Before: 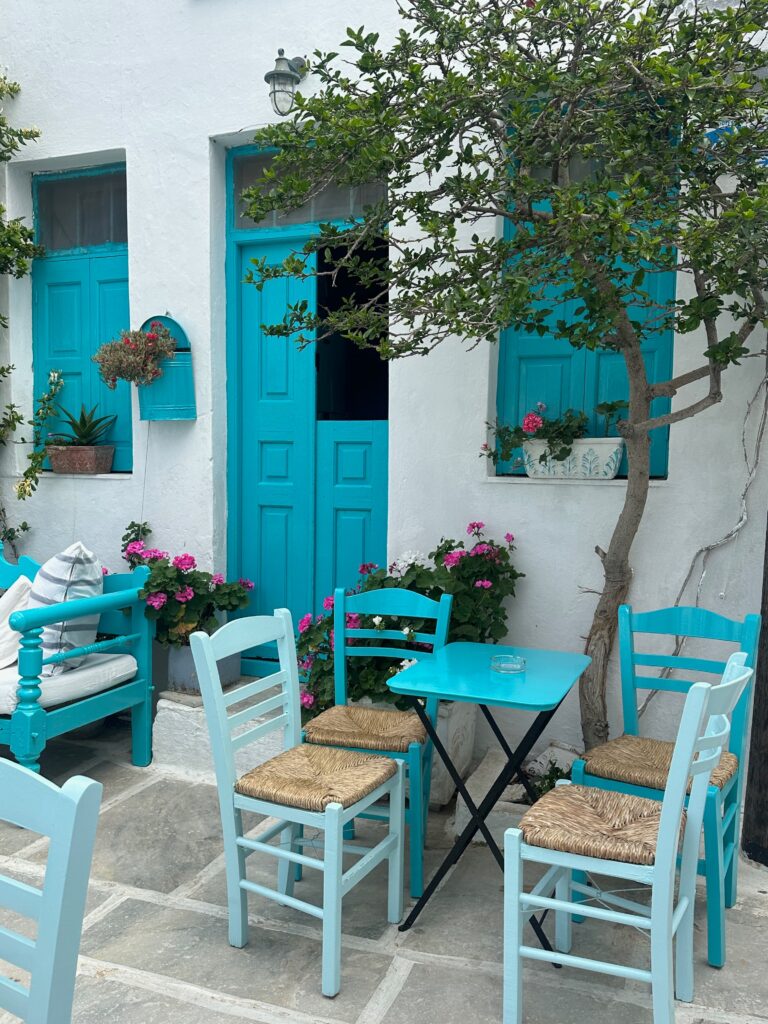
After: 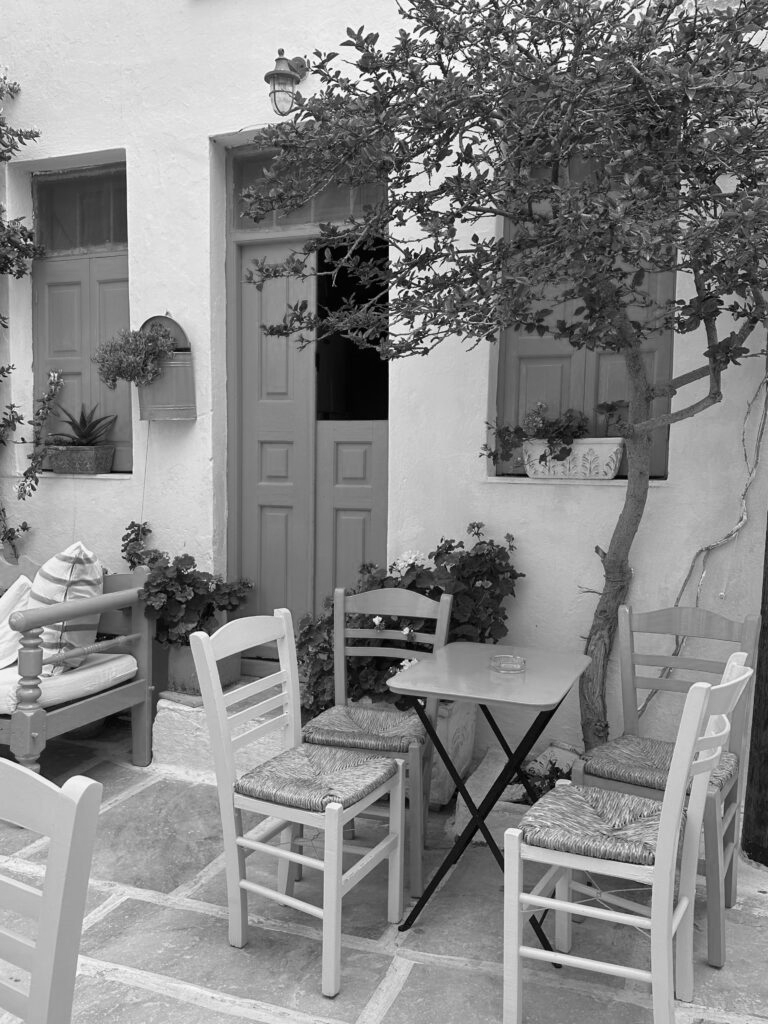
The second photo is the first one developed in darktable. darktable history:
white balance: red 1.066, blue 1.119
monochrome: a -11.7, b 1.62, size 0.5, highlights 0.38
